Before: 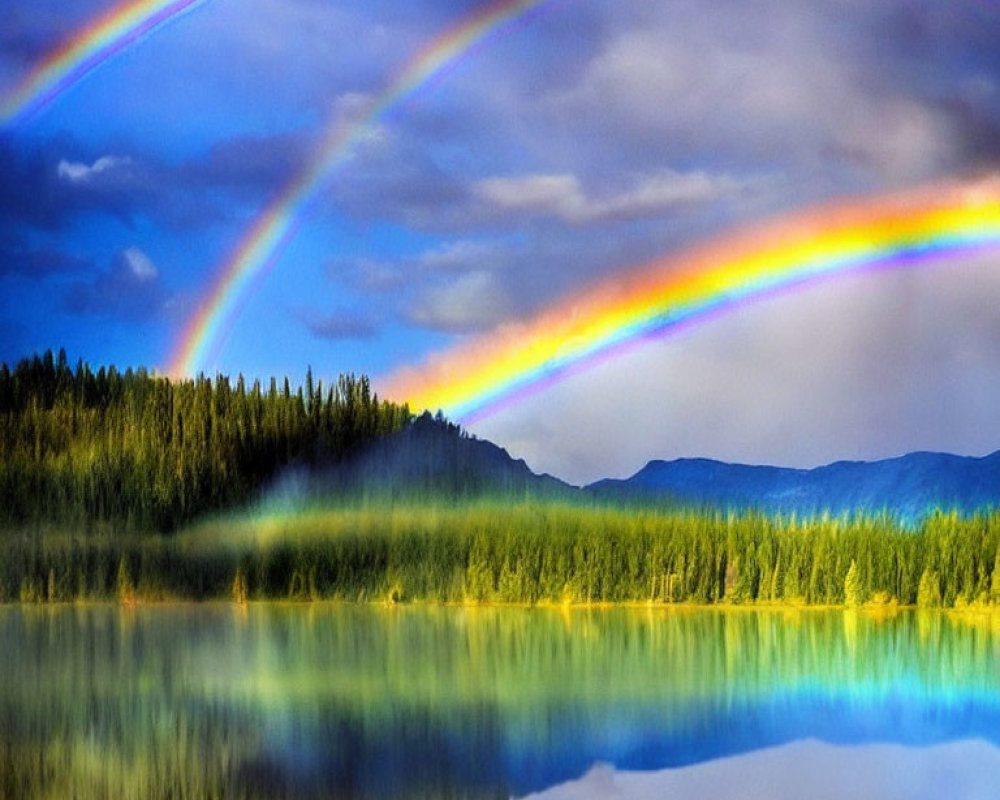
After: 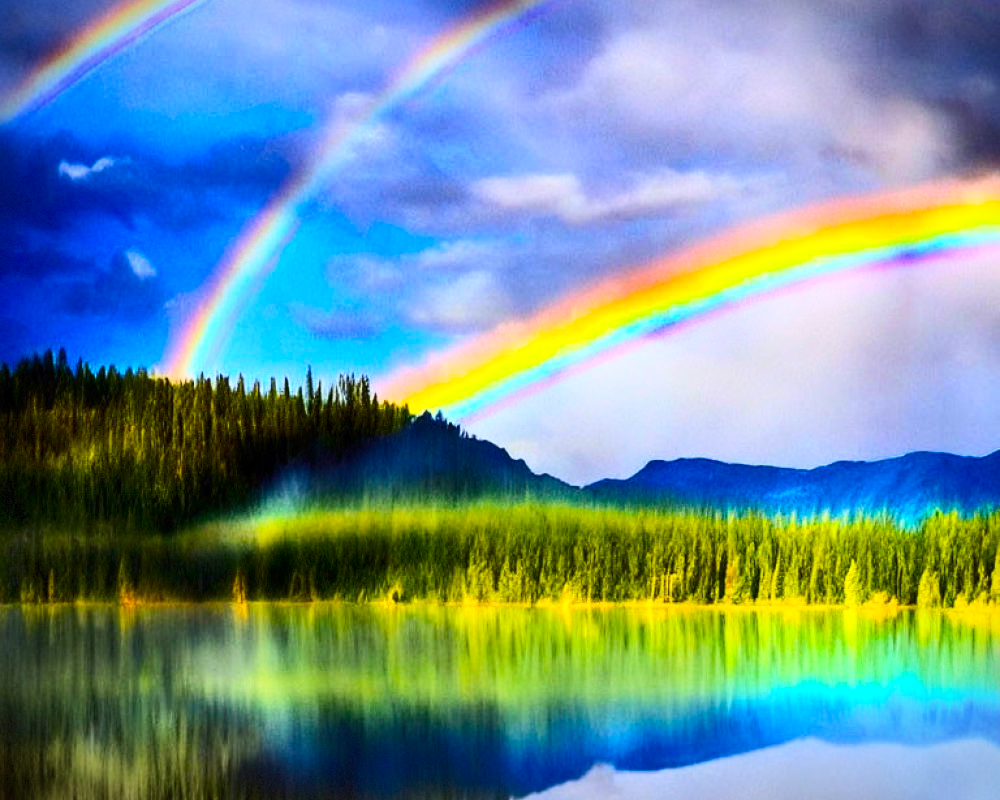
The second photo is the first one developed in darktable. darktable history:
contrast brightness saturation: contrast 0.4, brightness 0.1, saturation 0.21
vignetting: fall-off start 100%, brightness -0.406, saturation -0.3, width/height ratio 1.324, dithering 8-bit output, unbound false
color balance rgb: perceptual saturation grading › global saturation 30%, global vibrance 10%
